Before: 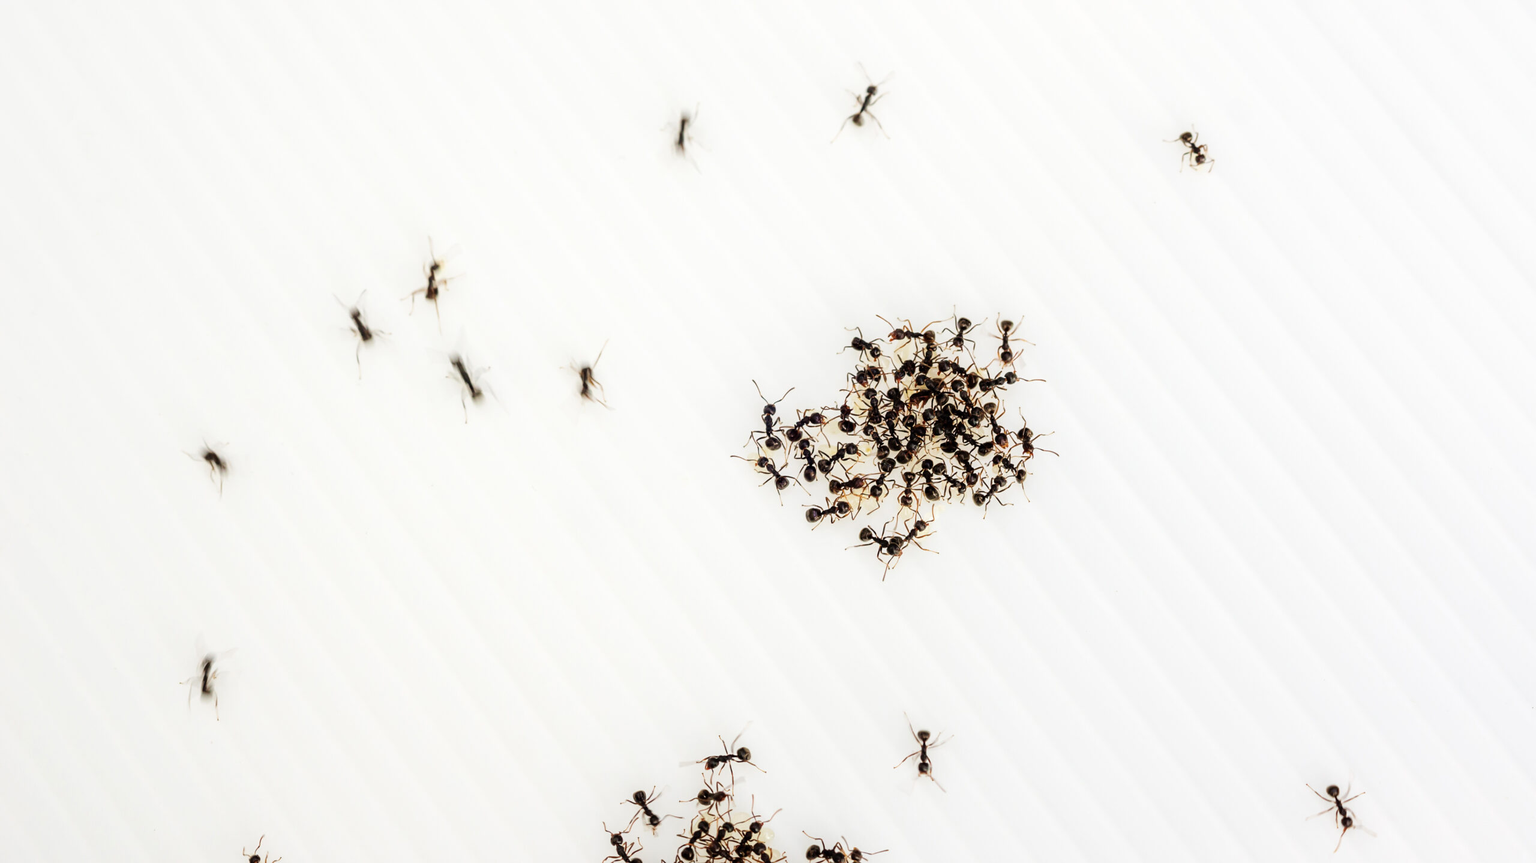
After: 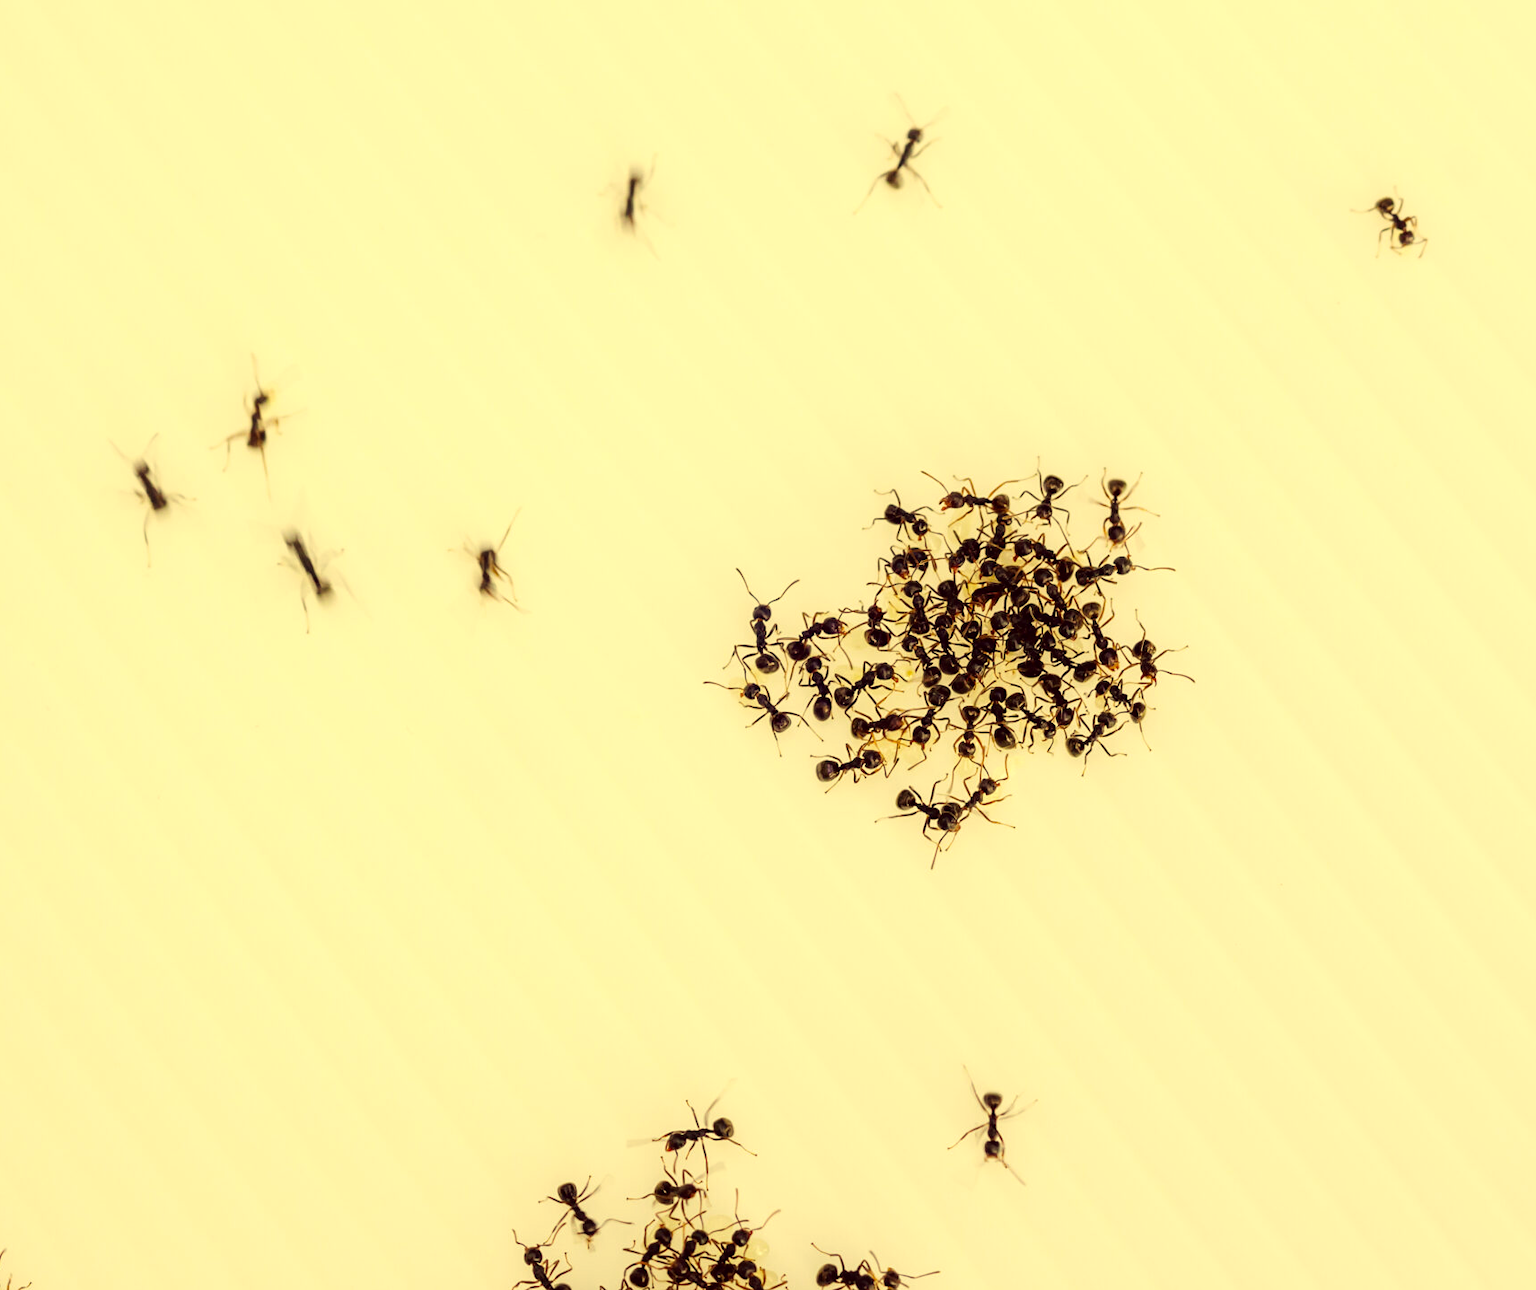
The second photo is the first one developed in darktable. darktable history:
crop: left 16.978%, right 16.153%
color correction: highlights a* -0.627, highlights b* 39.52, shadows a* 9.66, shadows b* -0.383
